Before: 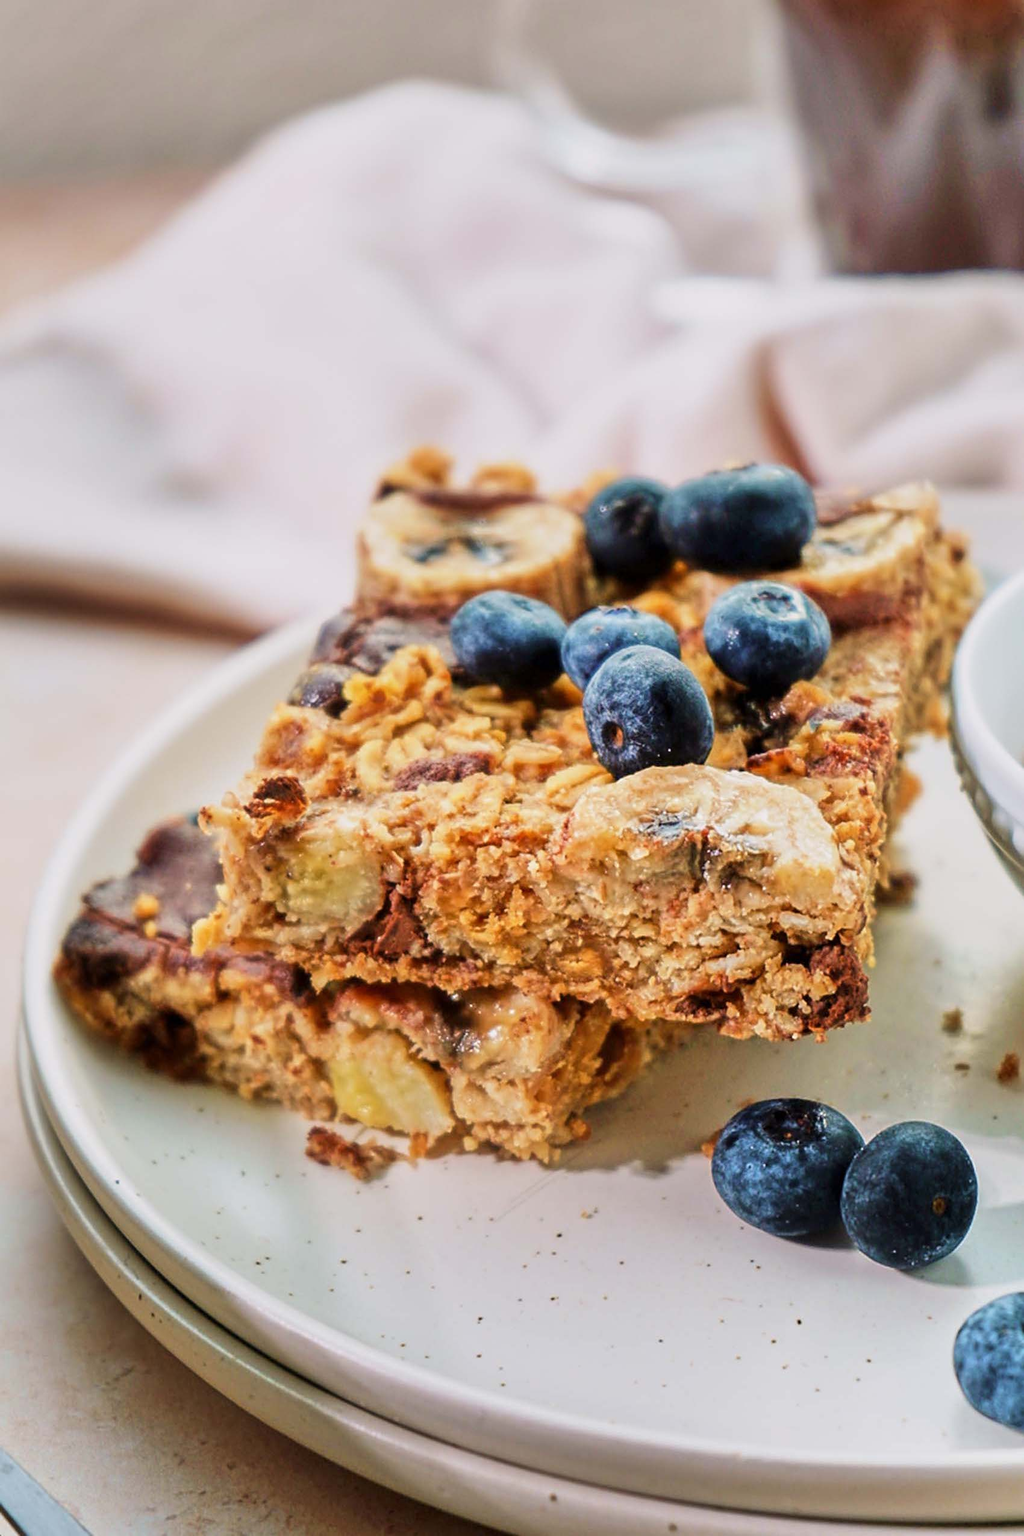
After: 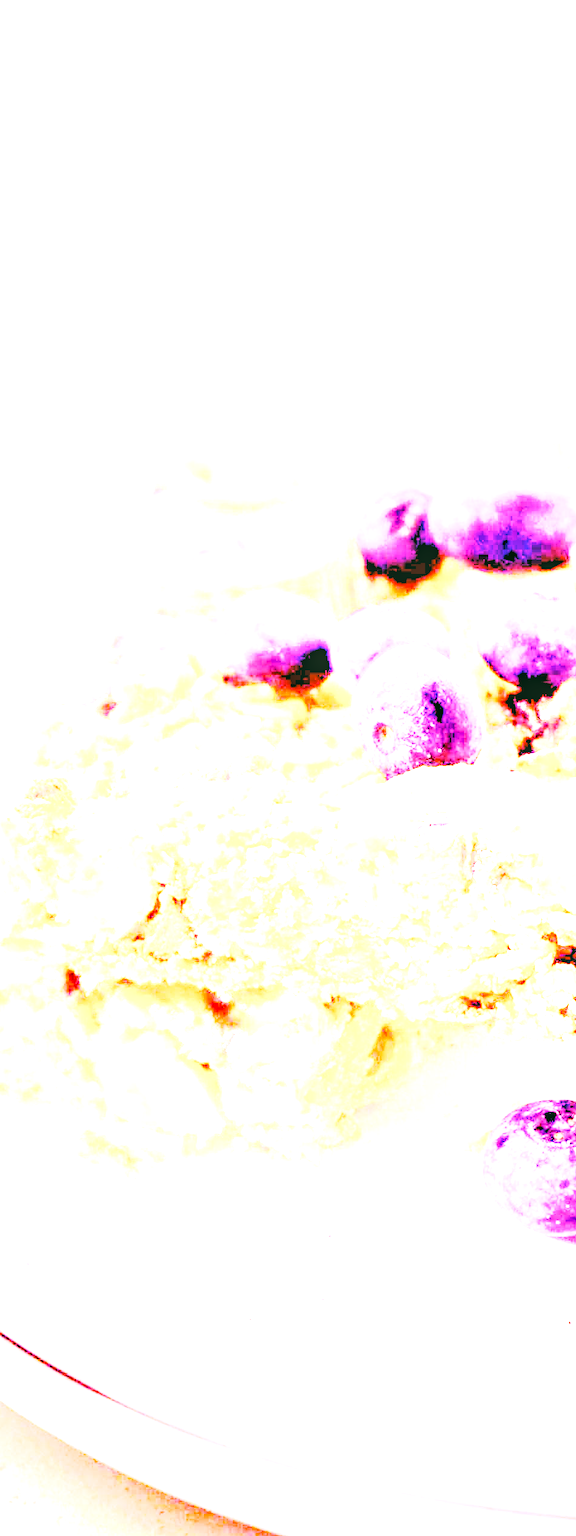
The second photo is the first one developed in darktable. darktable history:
color correction: highlights a* 5.3, highlights b* 24.26, shadows a* -15.58, shadows b* 4.02
crop and rotate: left 22.516%, right 21.234%
shadows and highlights: shadows 25, highlights -25
exposure: black level correction 0, exposure 1.388 EV, compensate exposure bias true, compensate highlight preservation false
local contrast: on, module defaults
rgb levels: levels [[0.034, 0.472, 0.904], [0, 0.5, 1], [0, 0.5, 1]]
white balance: red 8, blue 8
base curve: curves: ch0 [(0, 0) (0.028, 0.03) (0.121, 0.232) (0.46, 0.748) (0.859, 0.968) (1, 1)], preserve colors none
